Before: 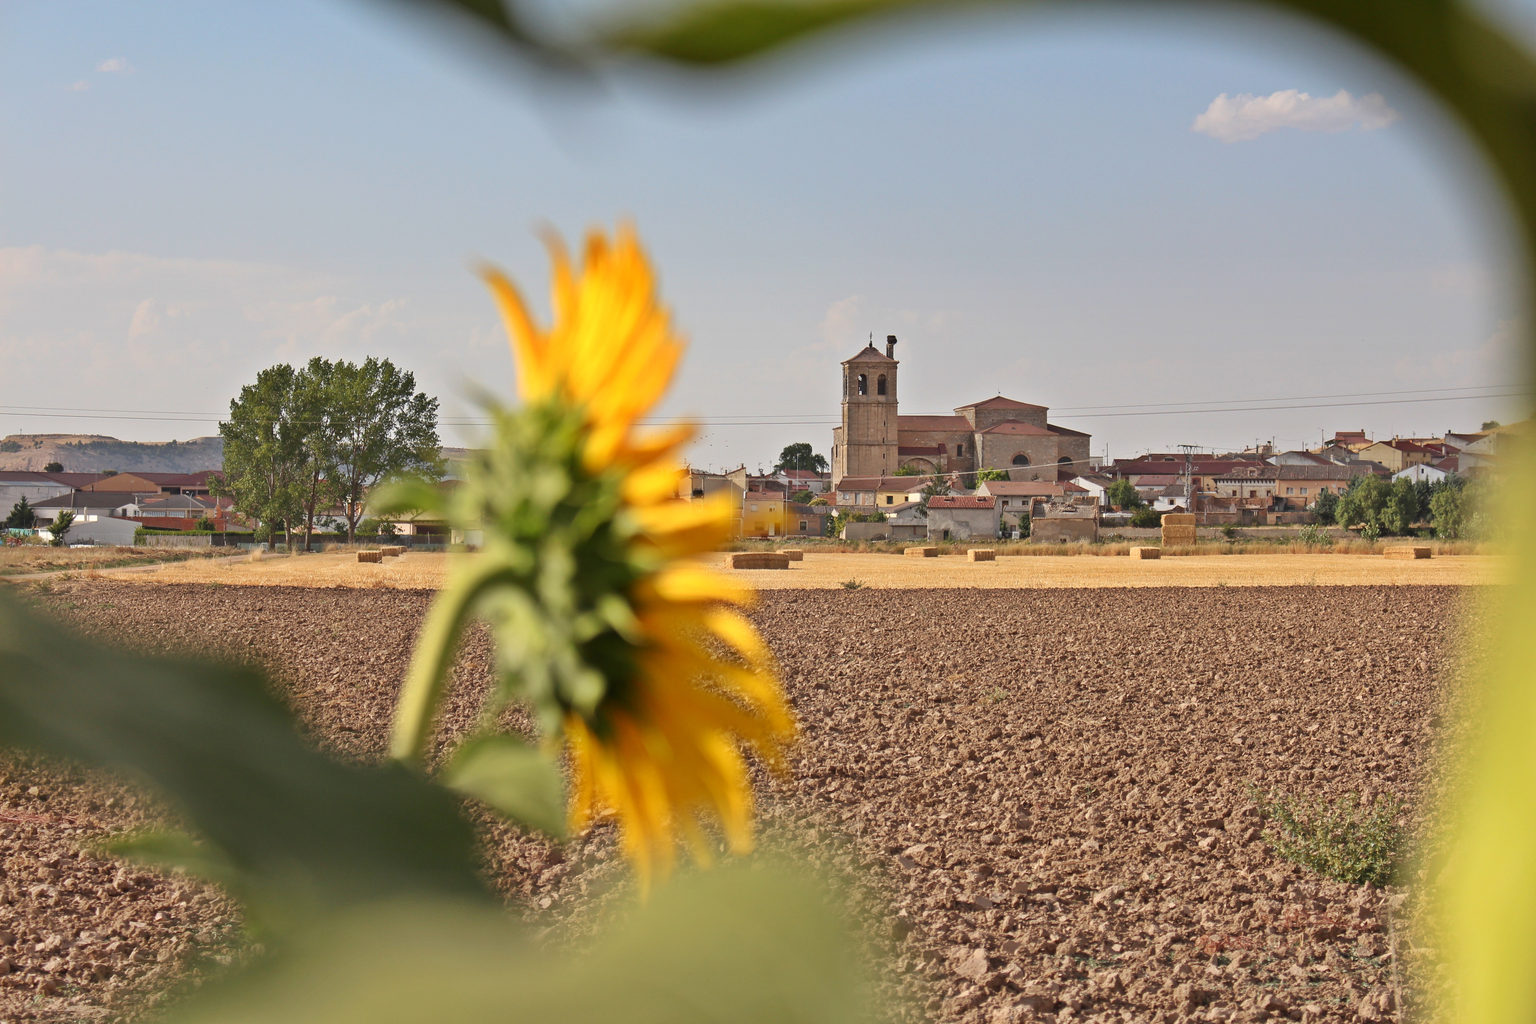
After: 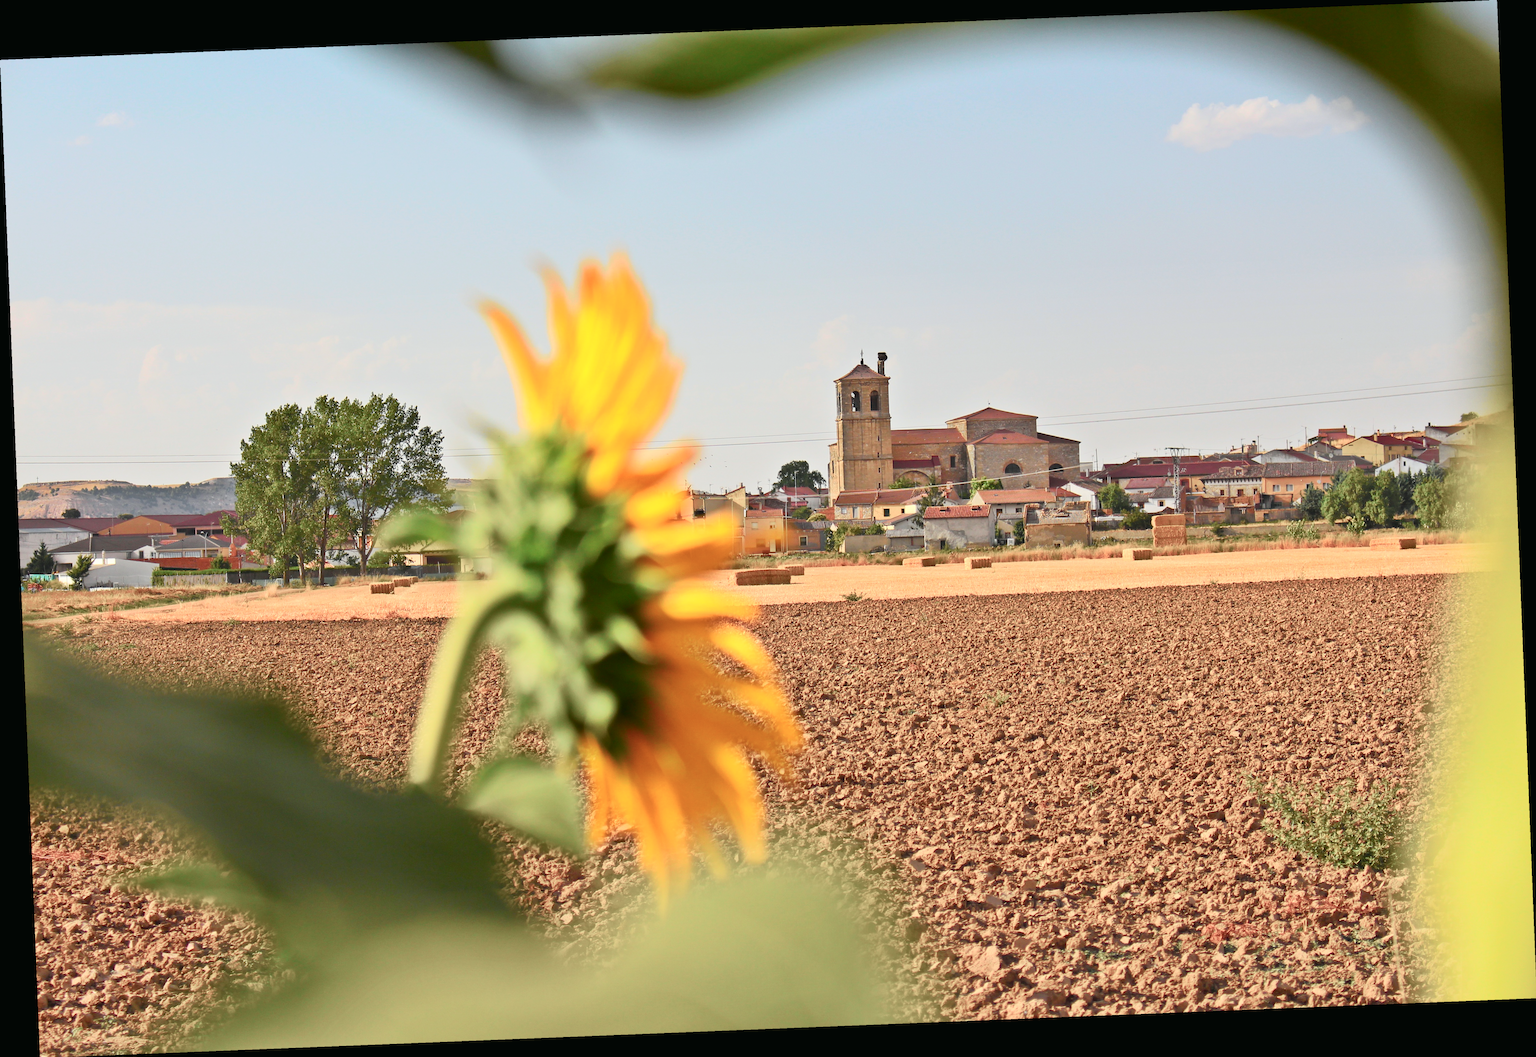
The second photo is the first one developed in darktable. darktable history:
tone curve: curves: ch0 [(0, 0.013) (0.104, 0.103) (0.258, 0.267) (0.448, 0.487) (0.709, 0.794) (0.895, 0.915) (0.994, 0.971)]; ch1 [(0, 0) (0.335, 0.298) (0.446, 0.413) (0.488, 0.484) (0.515, 0.508) (0.584, 0.623) (0.635, 0.661) (1, 1)]; ch2 [(0, 0) (0.314, 0.306) (0.436, 0.447) (0.502, 0.503) (0.538, 0.541) (0.568, 0.603) (0.641, 0.635) (0.717, 0.701) (1, 1)], color space Lab, independent channels, preserve colors none
rotate and perspective: rotation -2.29°, automatic cropping off
exposure: exposure 0.2 EV, compensate highlight preservation false
